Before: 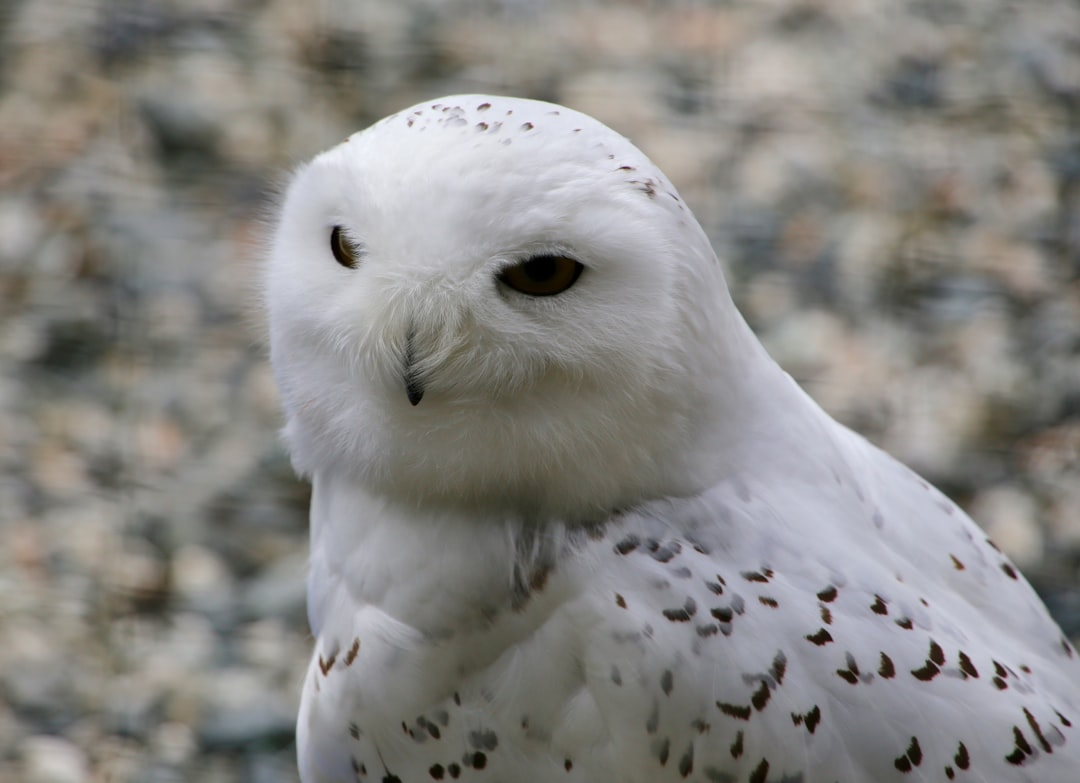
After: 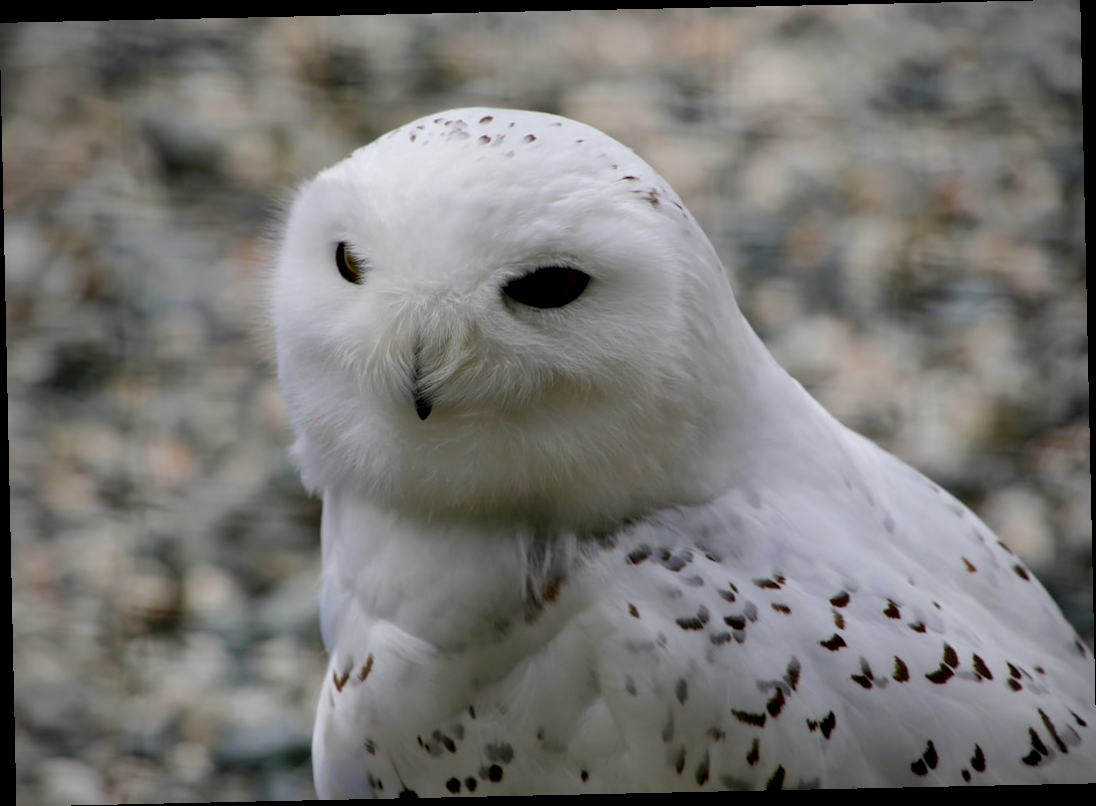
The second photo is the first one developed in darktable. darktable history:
exposure: black level correction 0.009, exposure -0.159 EV, compensate highlight preservation false
vignetting: unbound false
rotate and perspective: rotation -1.24°, automatic cropping off
